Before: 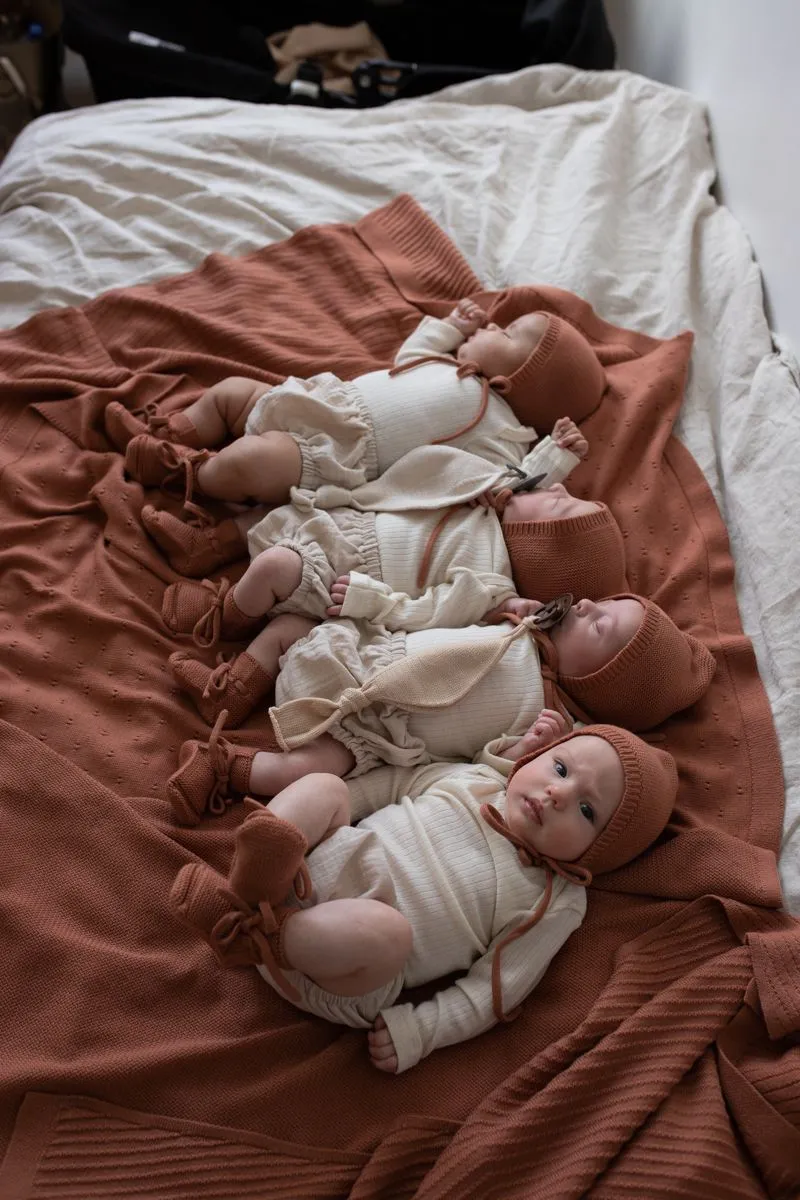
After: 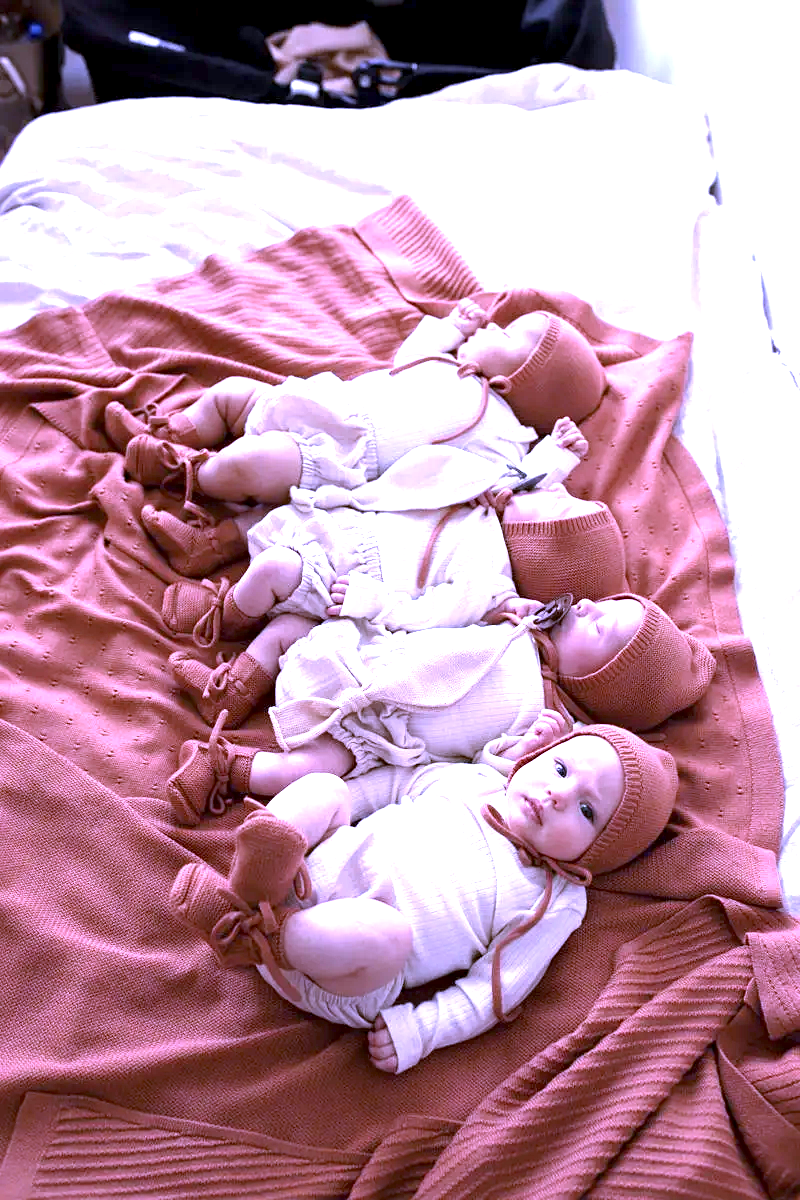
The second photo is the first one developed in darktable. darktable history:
white balance: red 0.98, blue 1.61
sharpen: amount 0.2
exposure: black level correction 0.001, exposure 2 EV, compensate highlight preservation false
